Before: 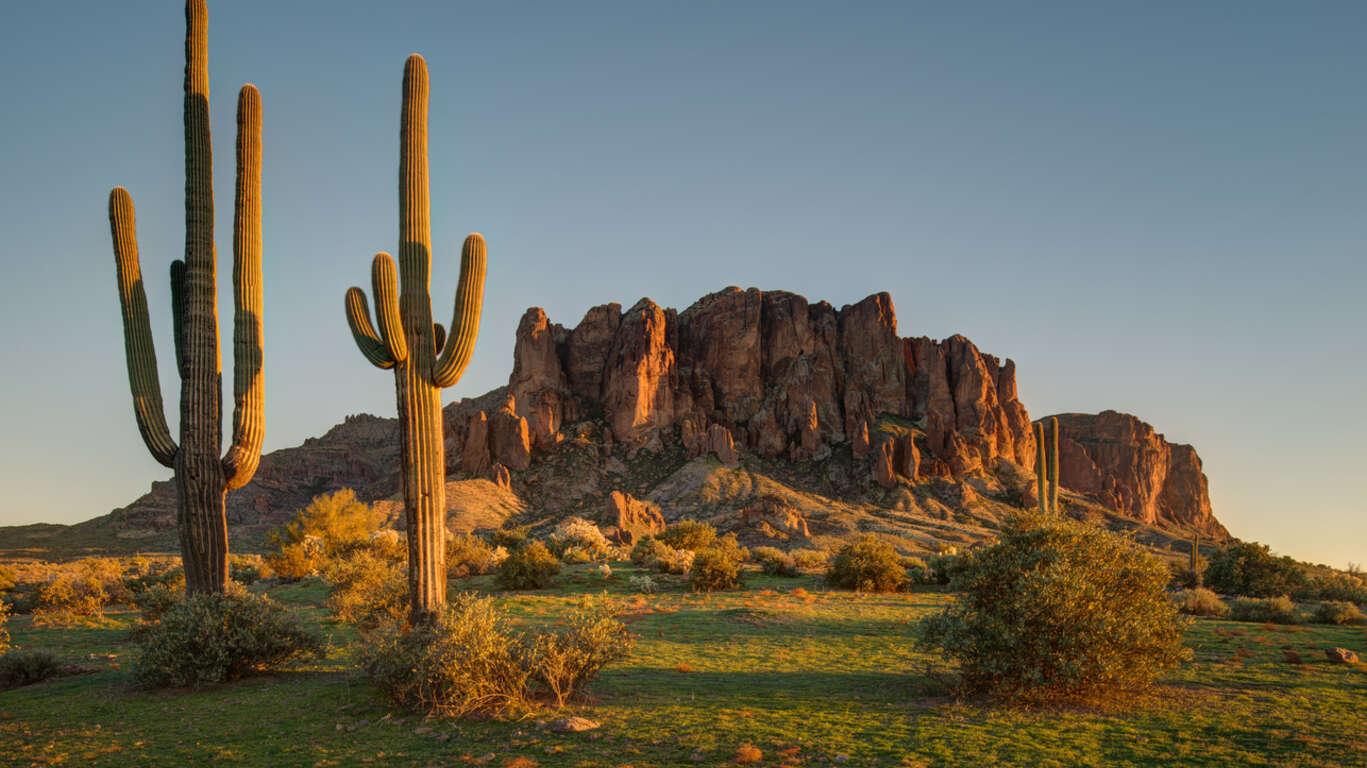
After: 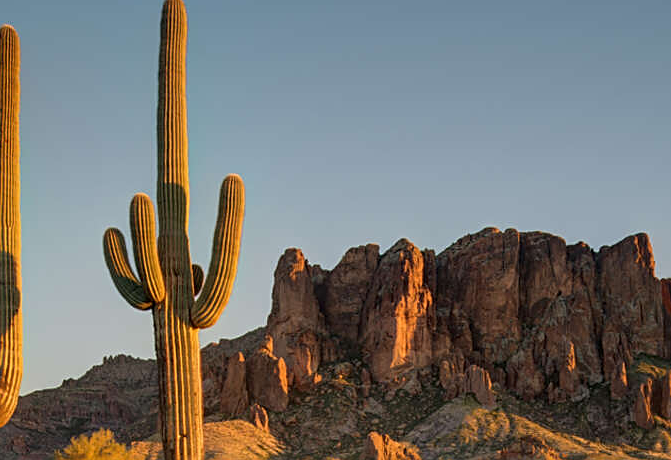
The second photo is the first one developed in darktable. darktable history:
crop: left 17.771%, top 7.751%, right 33.108%, bottom 32.279%
sharpen: on, module defaults
